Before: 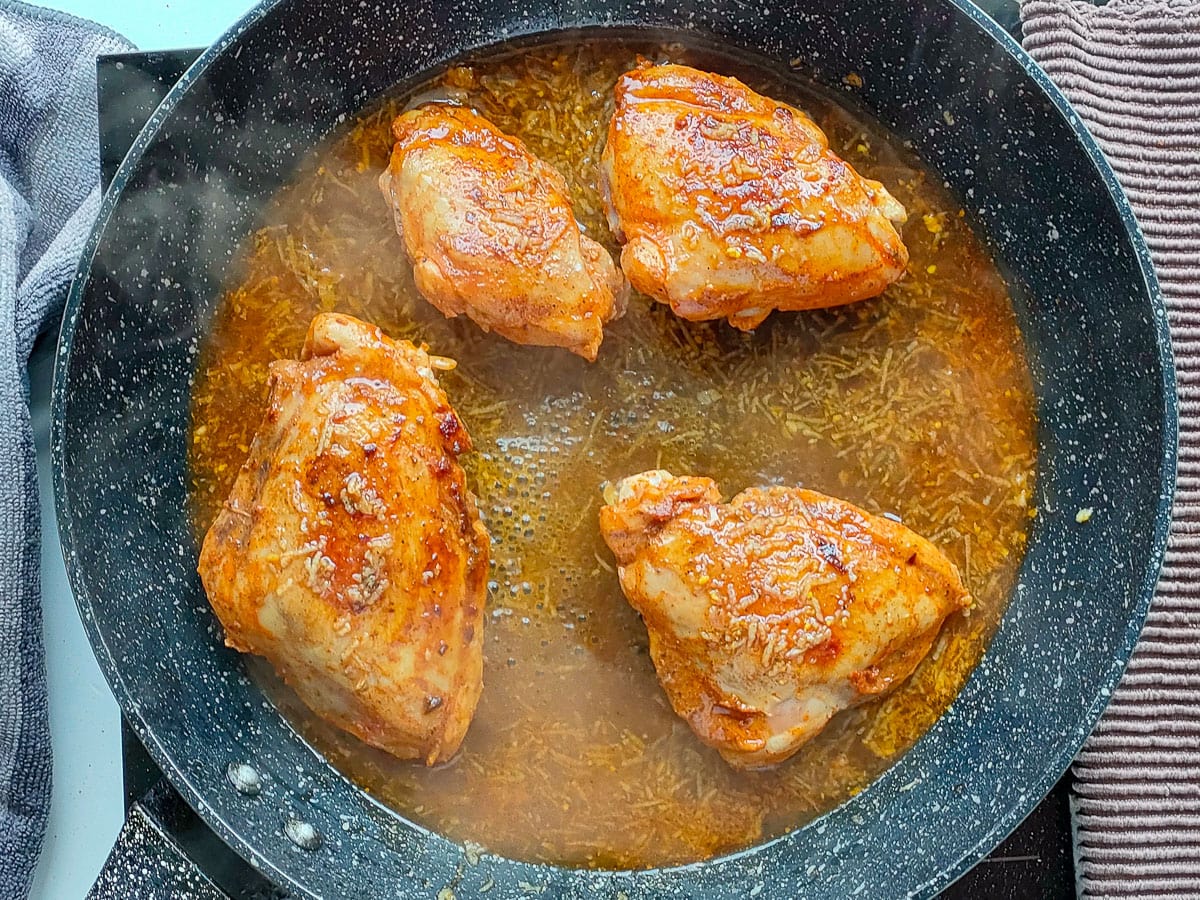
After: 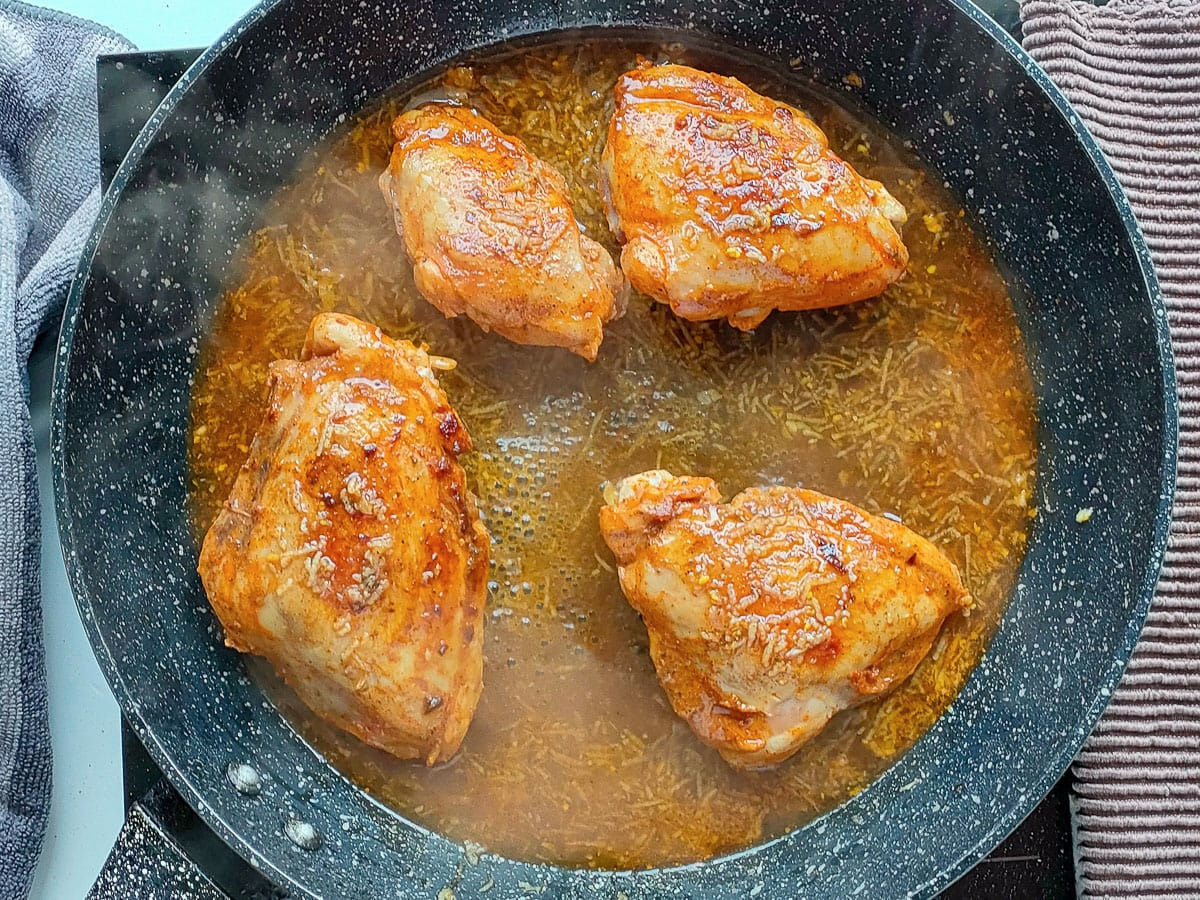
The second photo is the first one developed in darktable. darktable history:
contrast brightness saturation: saturation -0.049
